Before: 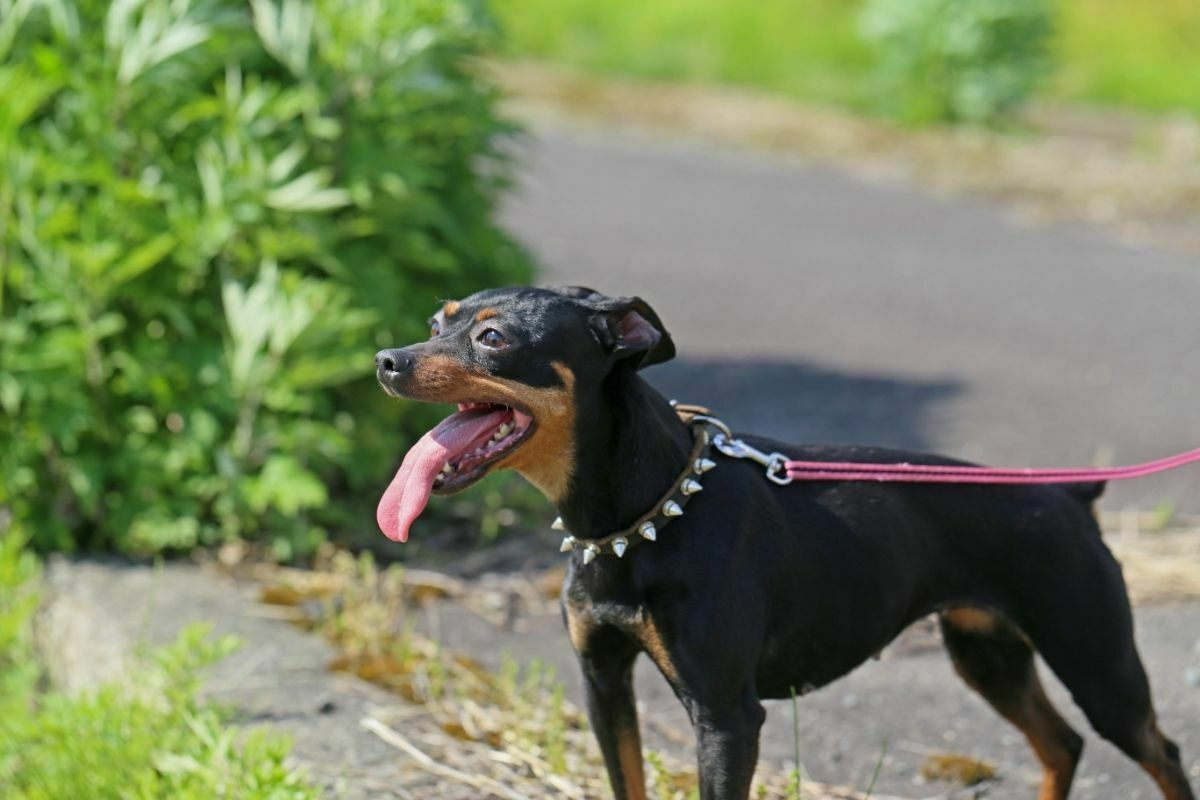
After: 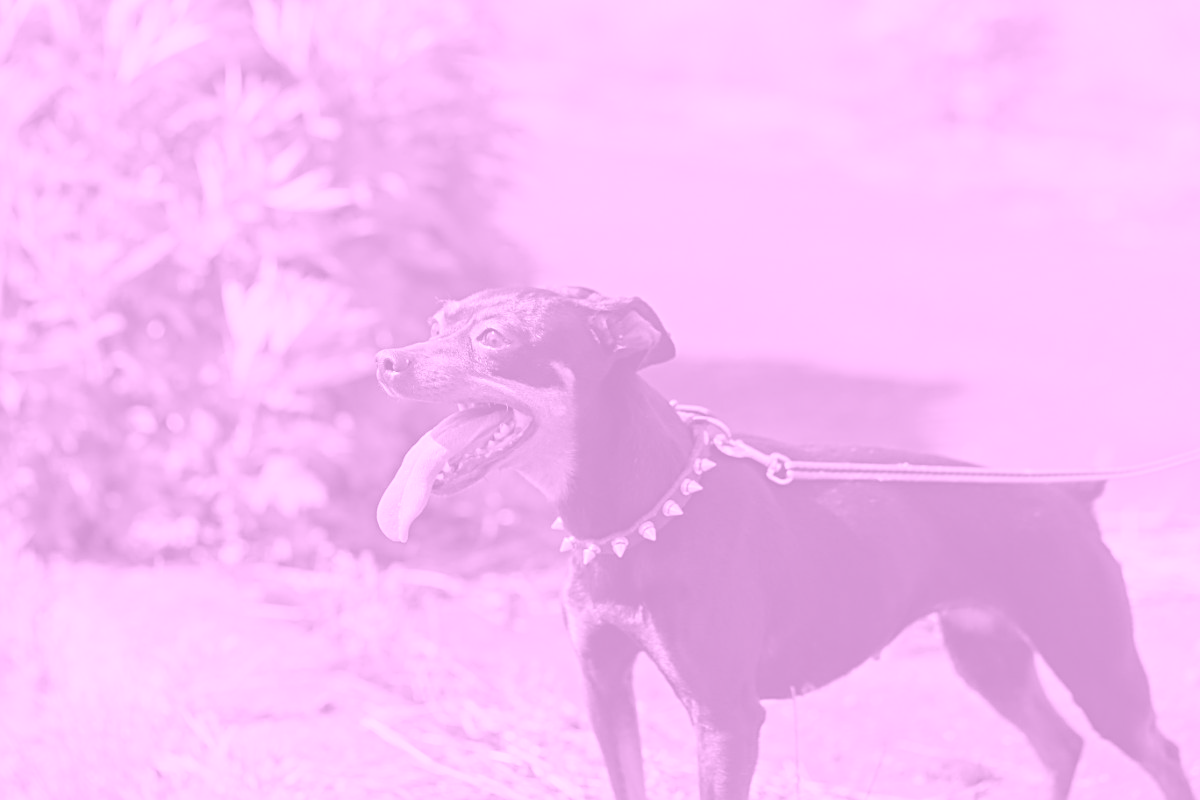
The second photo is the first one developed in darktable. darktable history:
colorize: hue 331.2°, saturation 75%, source mix 30.28%, lightness 70.52%, version 1
sharpen: on, module defaults
